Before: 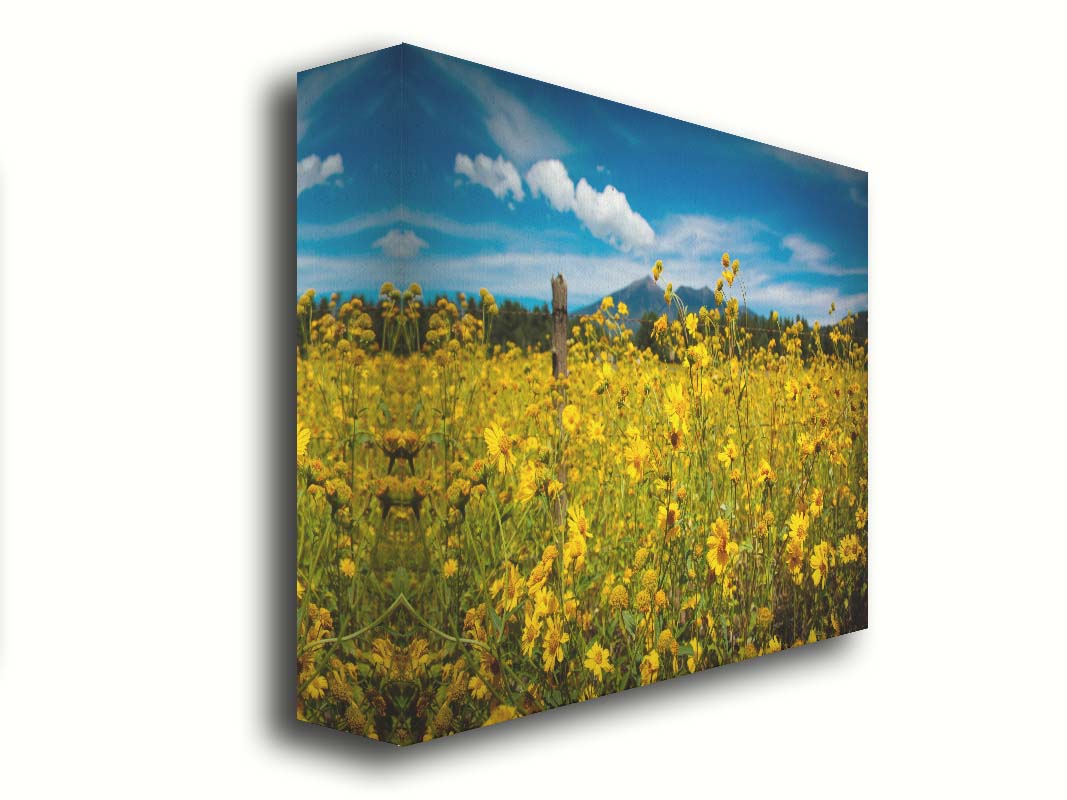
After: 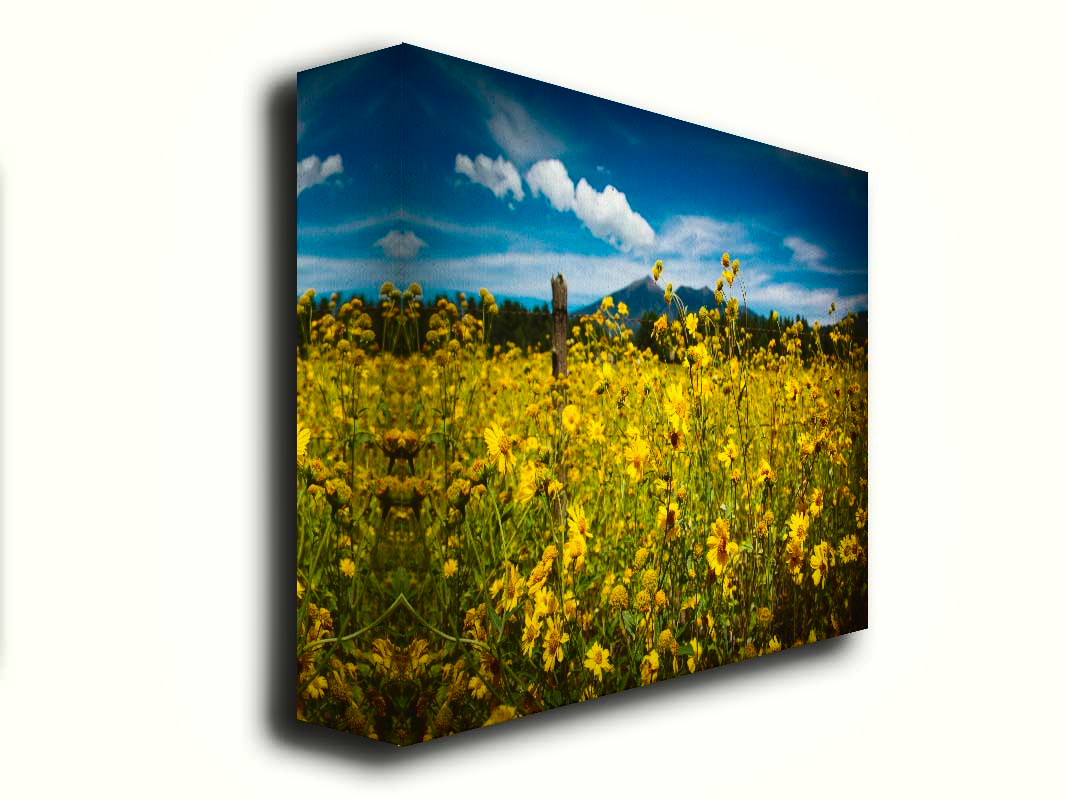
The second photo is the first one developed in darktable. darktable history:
shadows and highlights: shadows 75, highlights -60.85, soften with gaussian
contrast brightness saturation: contrast 0.22, brightness -0.19, saturation 0.24
